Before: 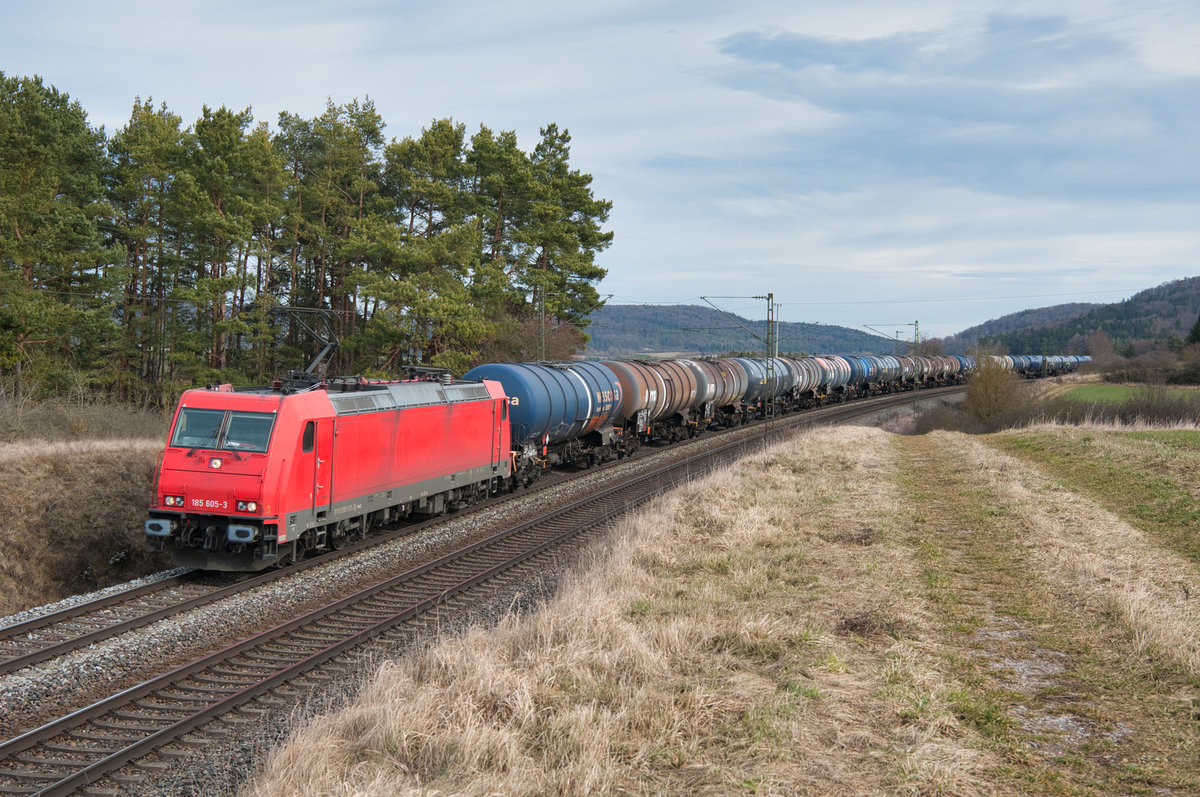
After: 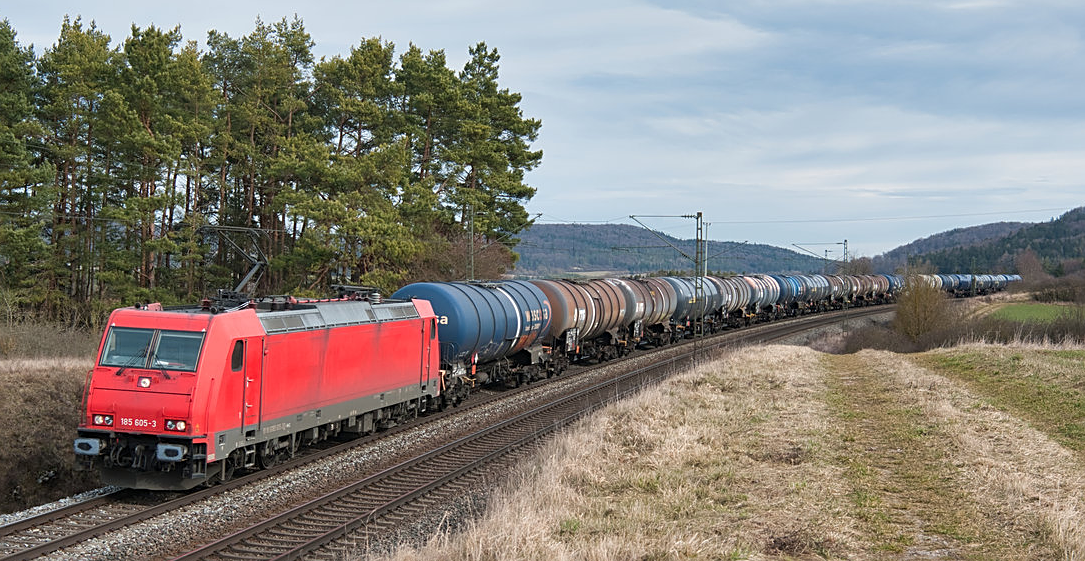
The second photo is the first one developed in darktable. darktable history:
crop: left 5.933%, top 10.208%, right 3.588%, bottom 19.358%
sharpen: on, module defaults
